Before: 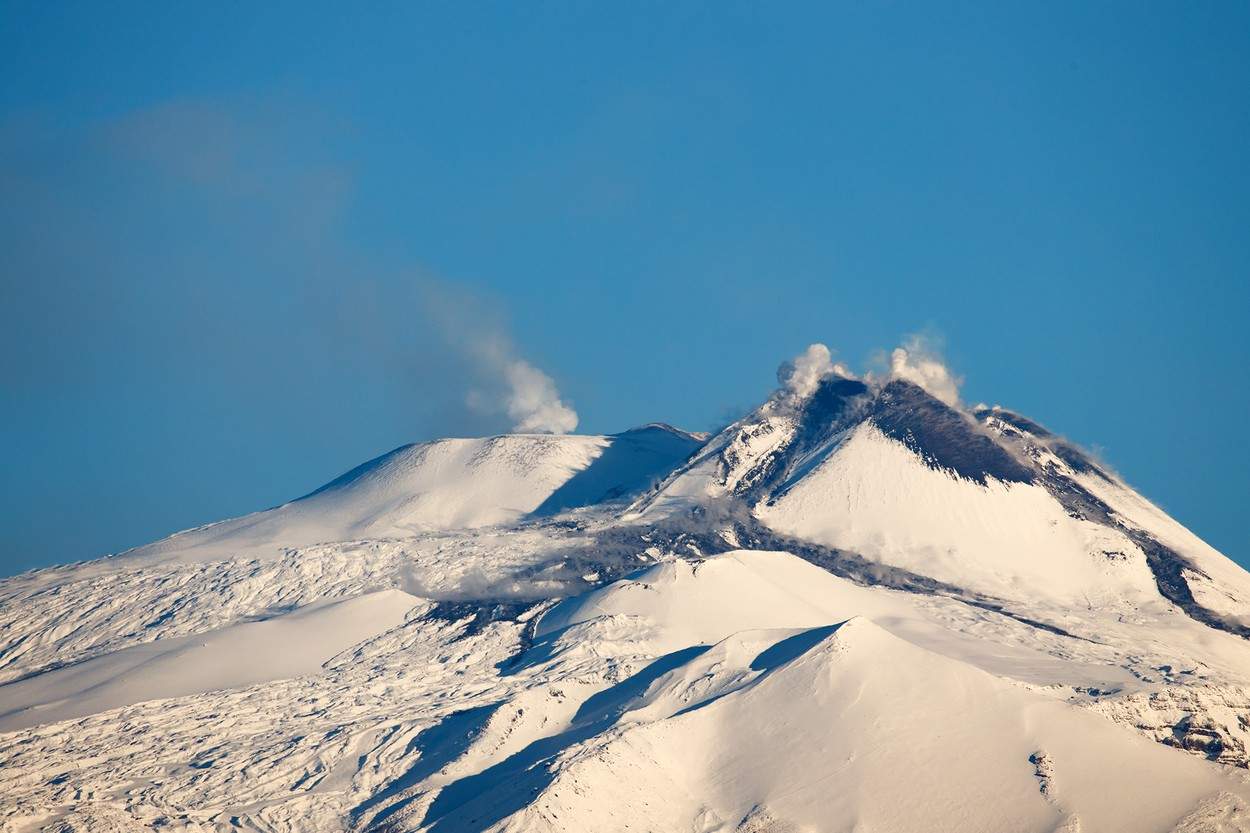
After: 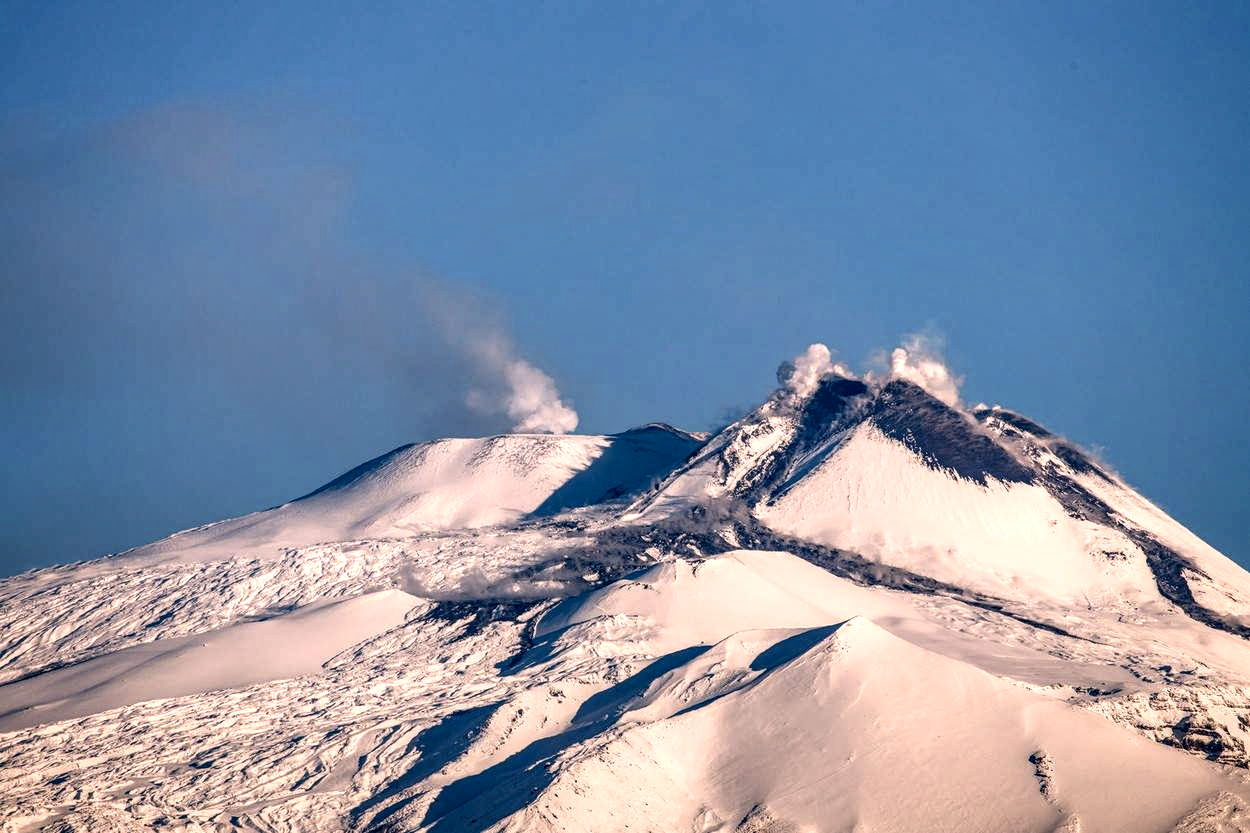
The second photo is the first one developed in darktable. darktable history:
white balance: red 0.976, blue 1.04
color correction: highlights a* 12.23, highlights b* 5.41
local contrast: highlights 19%, detail 186%
